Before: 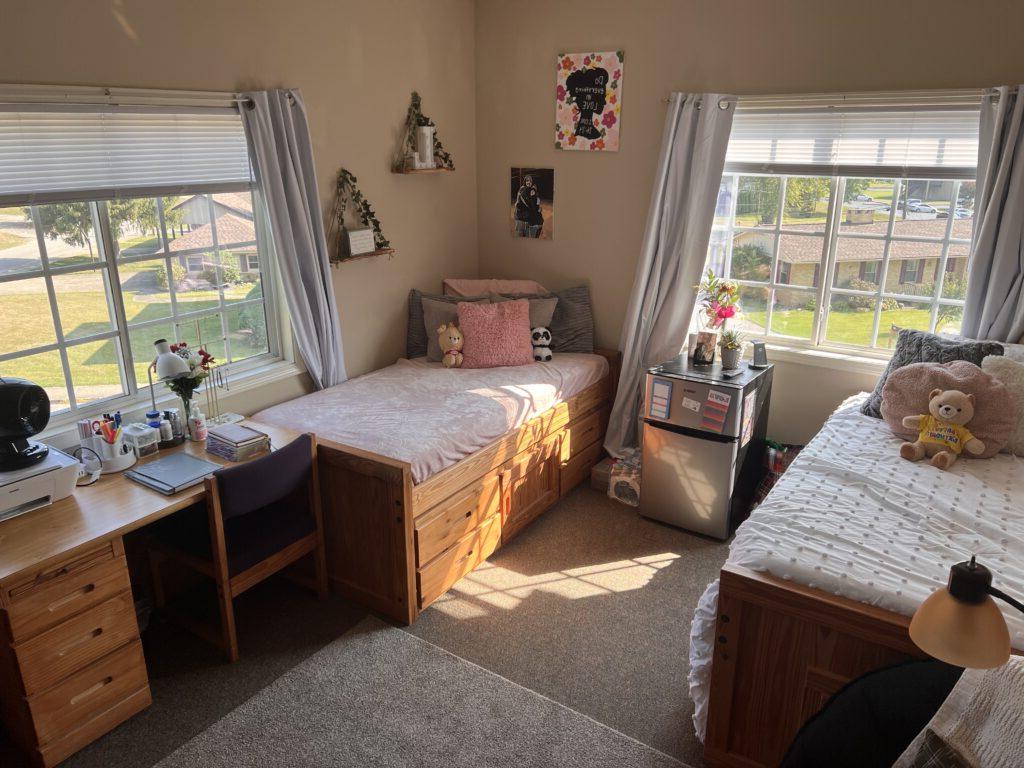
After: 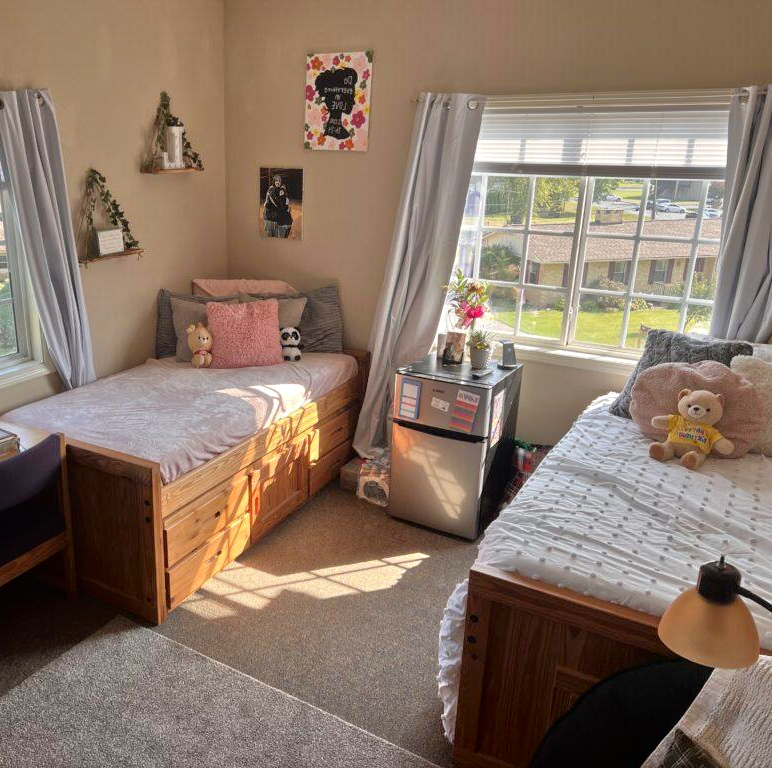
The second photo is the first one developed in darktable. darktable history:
crop and rotate: left 24.6%
contrast brightness saturation: brightness -0.09
tone equalizer: -7 EV 0.15 EV, -6 EV 0.6 EV, -5 EV 1.15 EV, -4 EV 1.33 EV, -3 EV 1.15 EV, -2 EV 0.6 EV, -1 EV 0.15 EV, mask exposure compensation -0.5 EV
